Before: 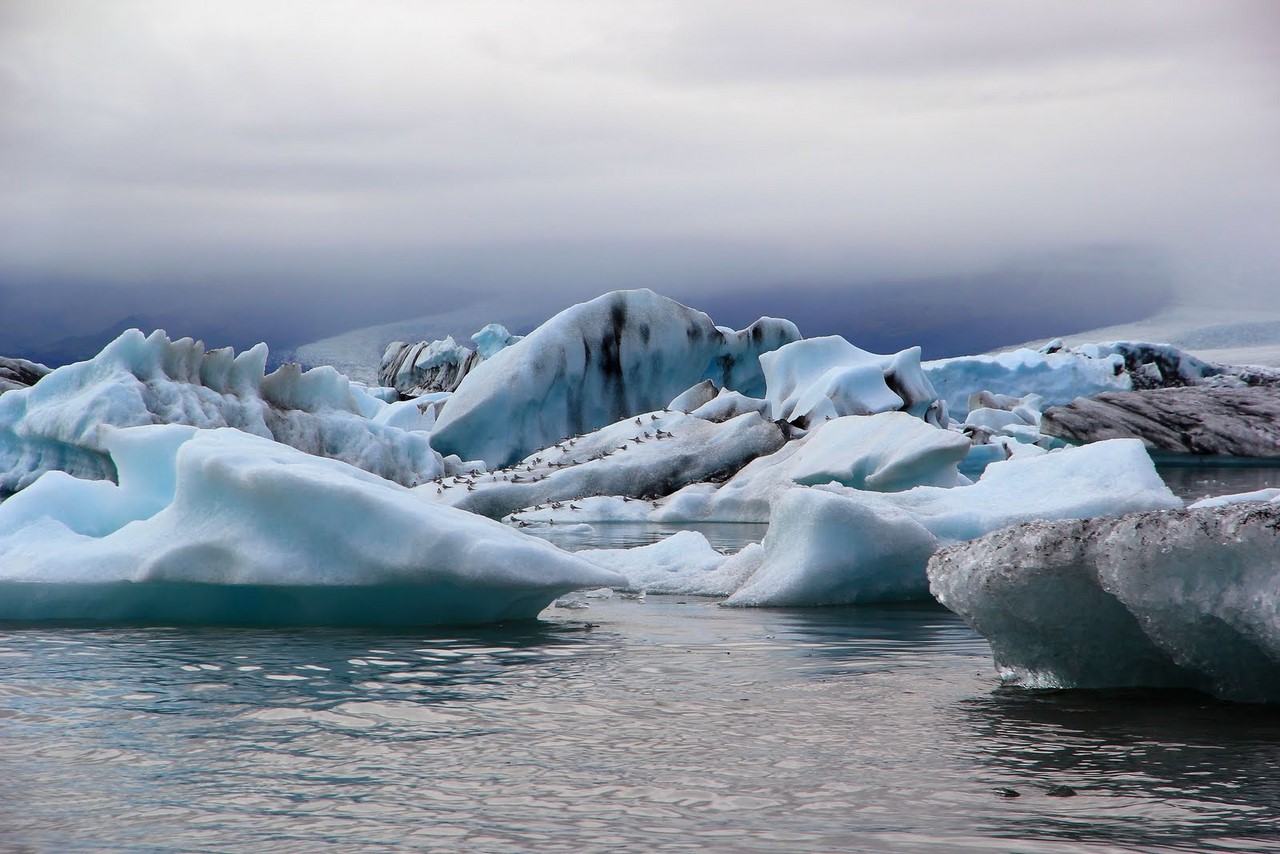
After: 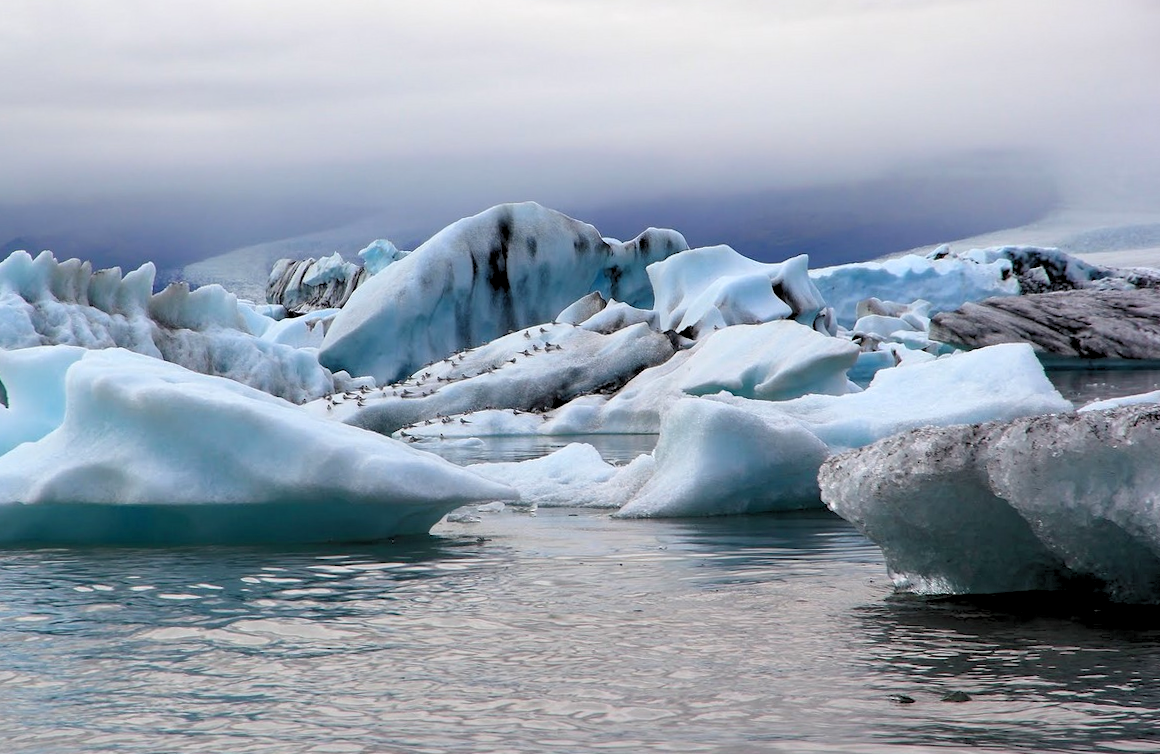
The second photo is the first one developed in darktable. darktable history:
rotate and perspective: rotation -1°, crop left 0.011, crop right 0.989, crop top 0.025, crop bottom 0.975
crop and rotate: left 8.262%, top 9.226%
rgb curve: curves: ch0 [(0, 0) (0.093, 0.159) (0.241, 0.265) (0.414, 0.42) (1, 1)], compensate middle gray true, preserve colors basic power
rgb levels: levels [[0.013, 0.434, 0.89], [0, 0.5, 1], [0, 0.5, 1]]
